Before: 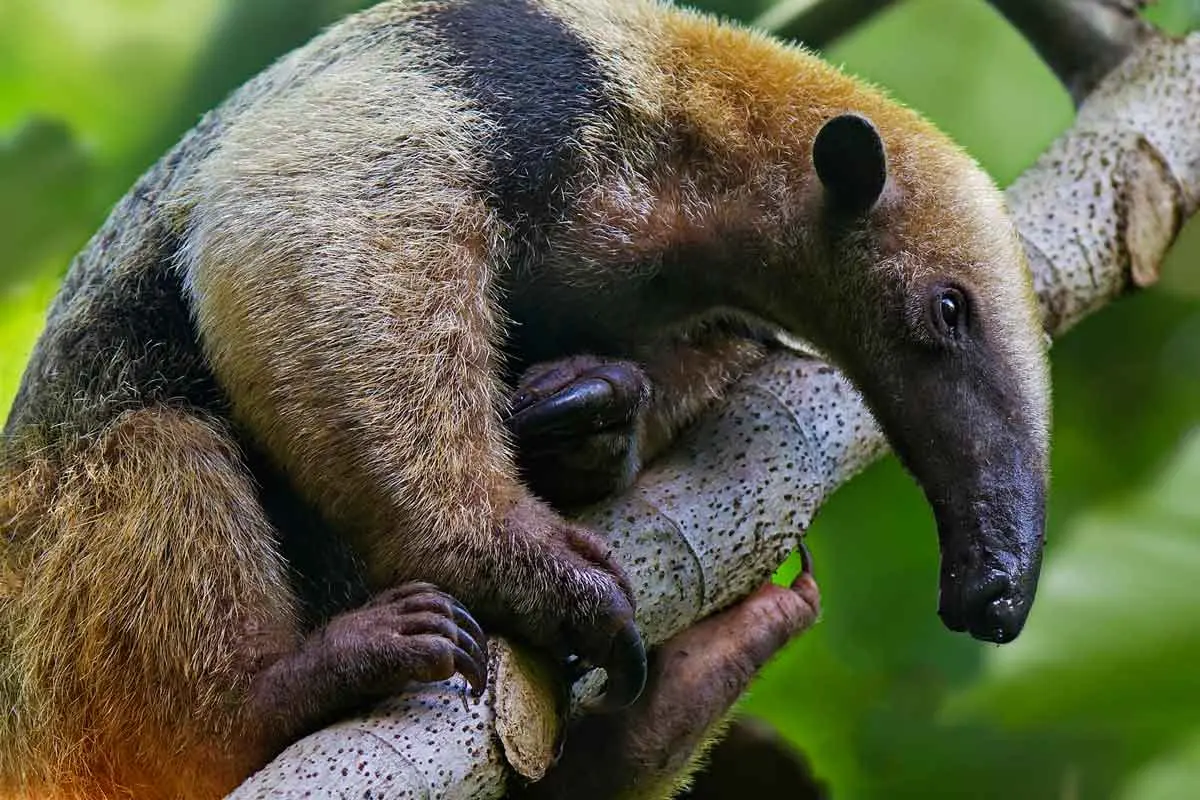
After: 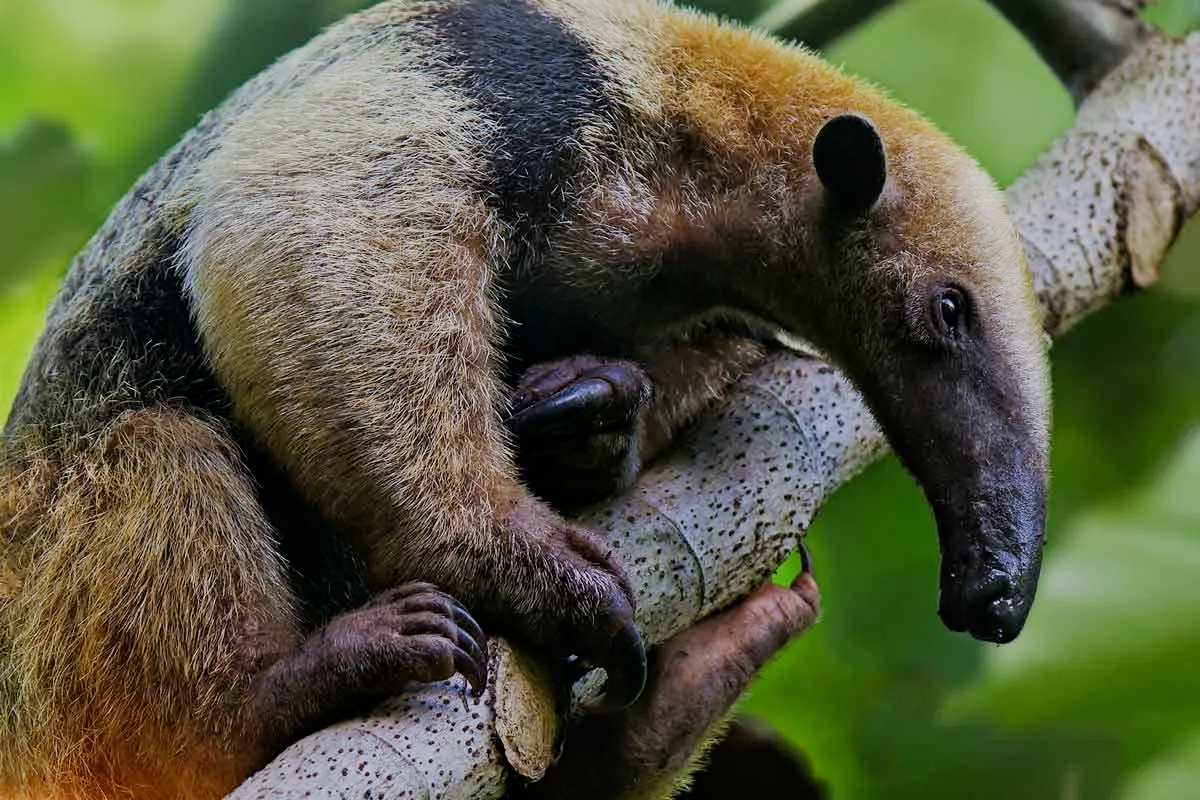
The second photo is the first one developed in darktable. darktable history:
filmic rgb: black relative exposure -16 EV, white relative exposure 6.15 EV, threshold 5.99 EV, hardness 5.24, enable highlight reconstruction true
